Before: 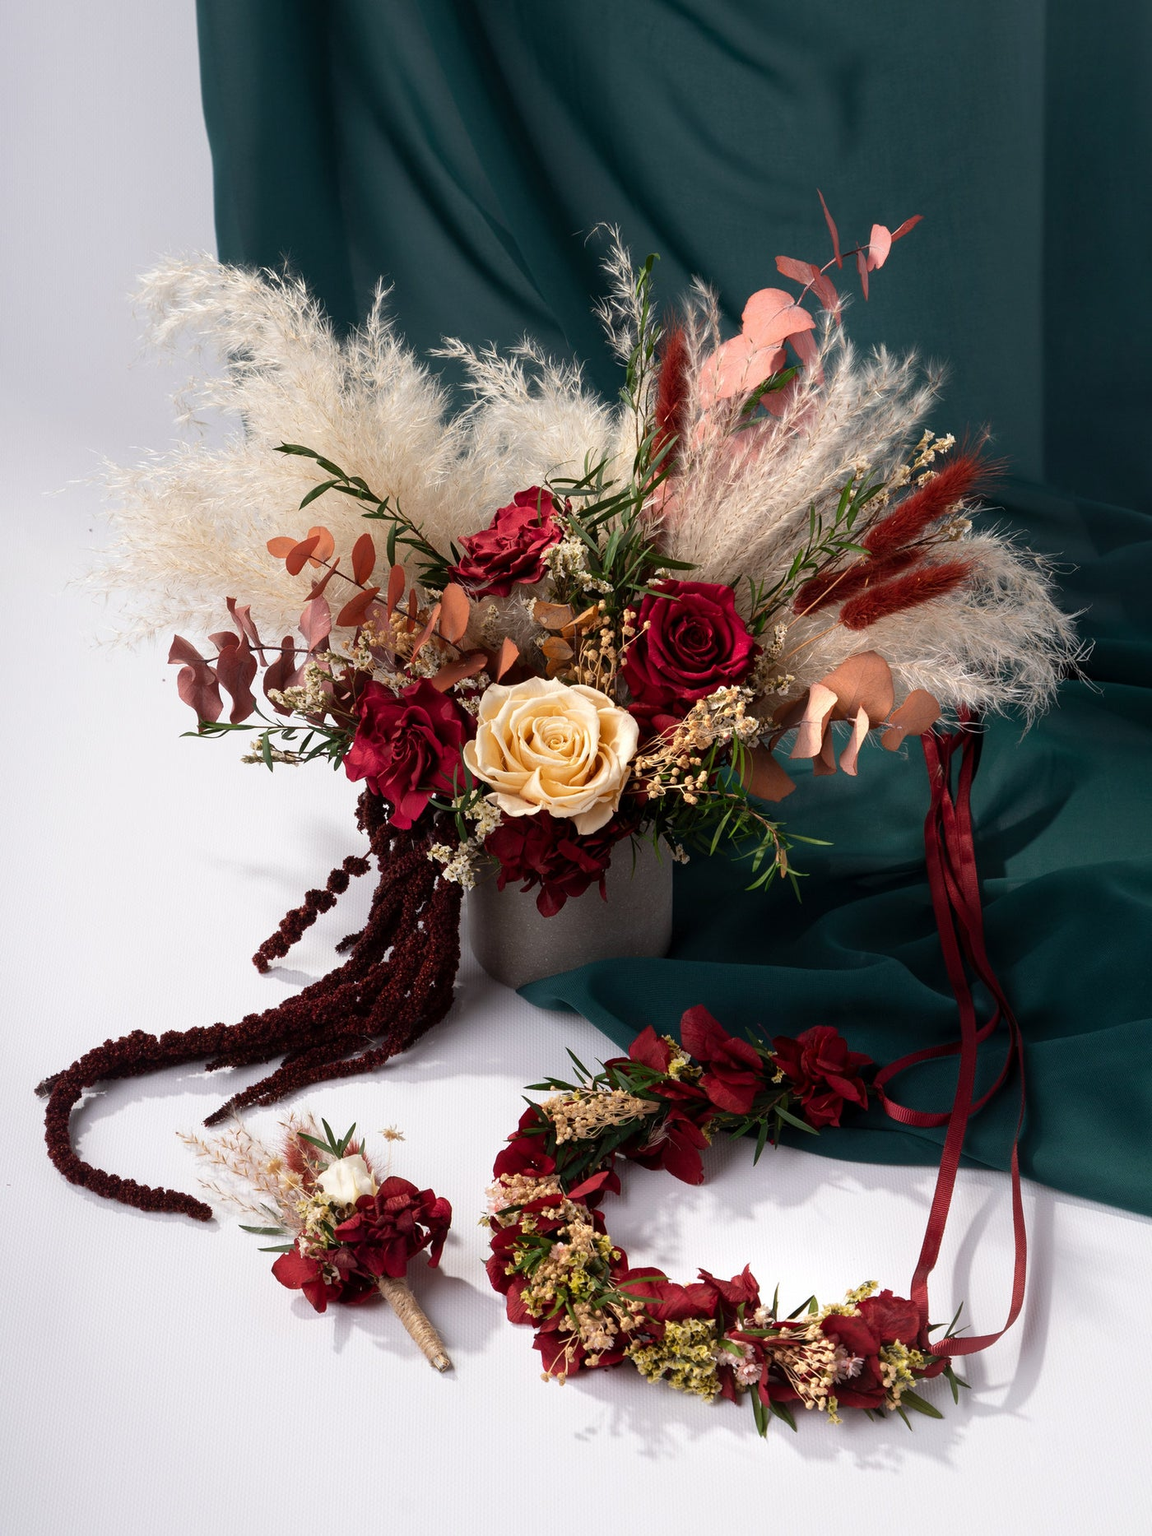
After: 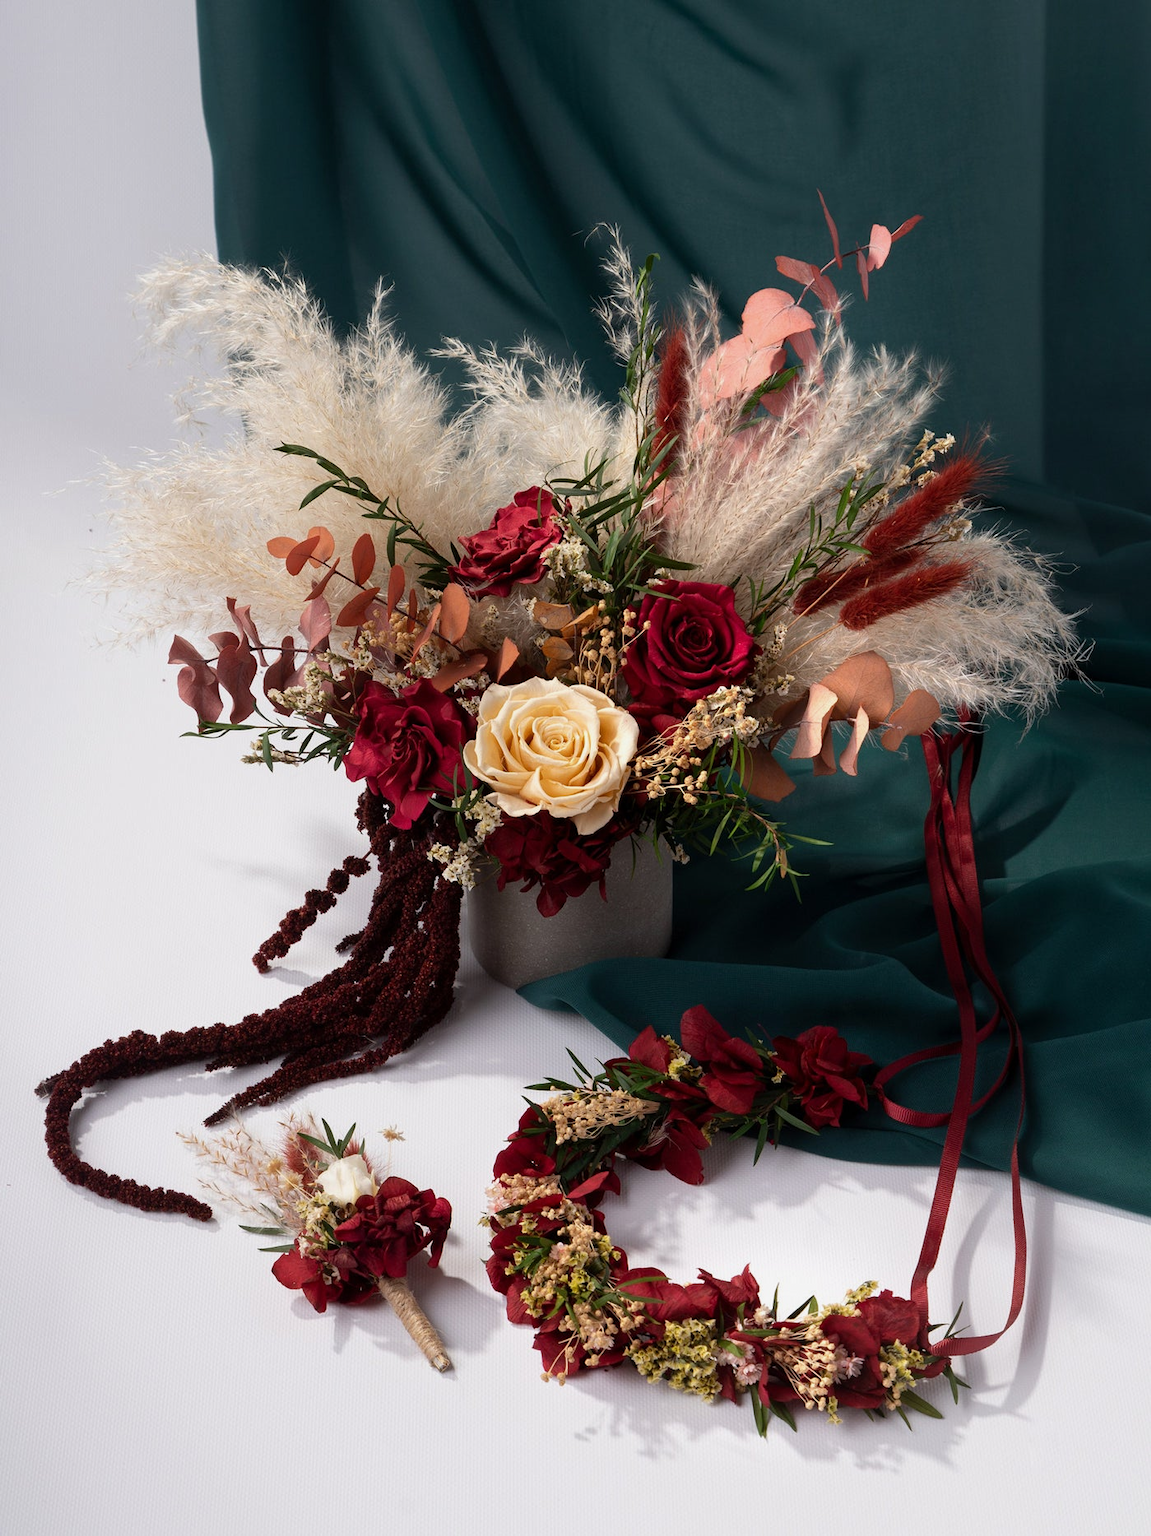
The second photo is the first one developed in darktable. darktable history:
exposure: exposure -0.139 EV, compensate highlight preservation false
